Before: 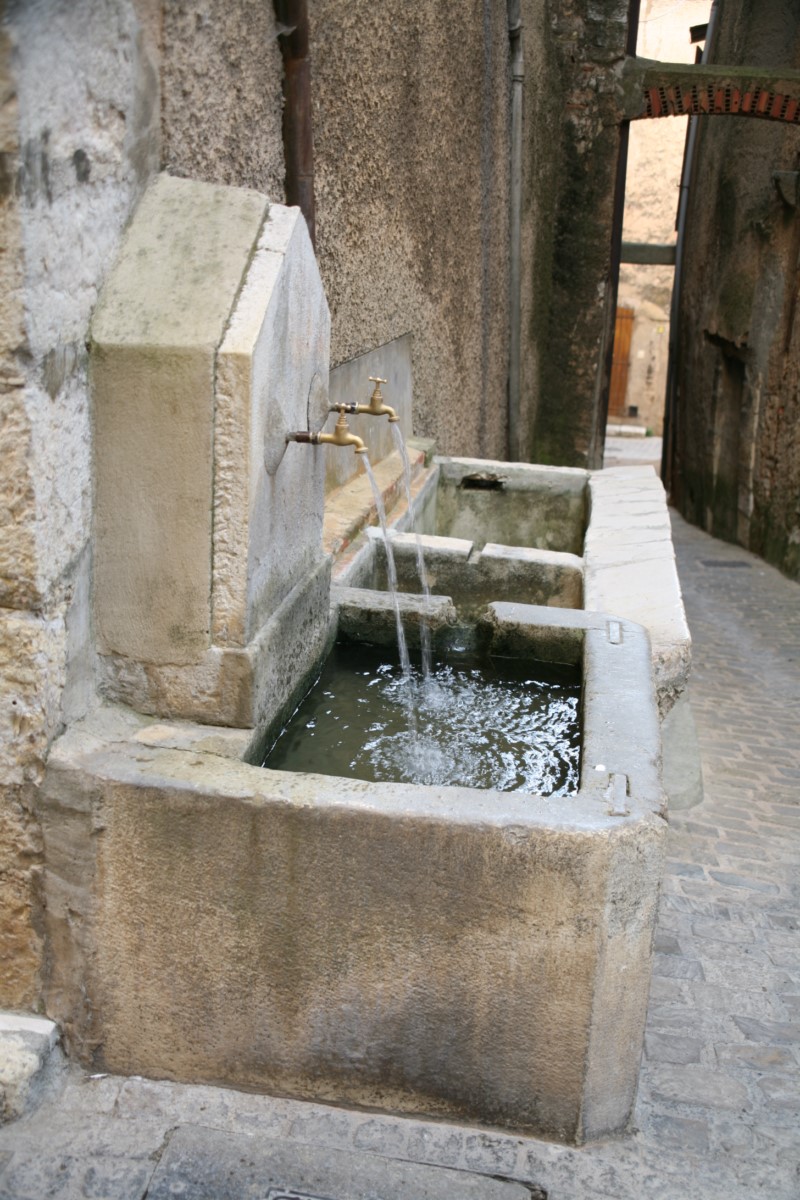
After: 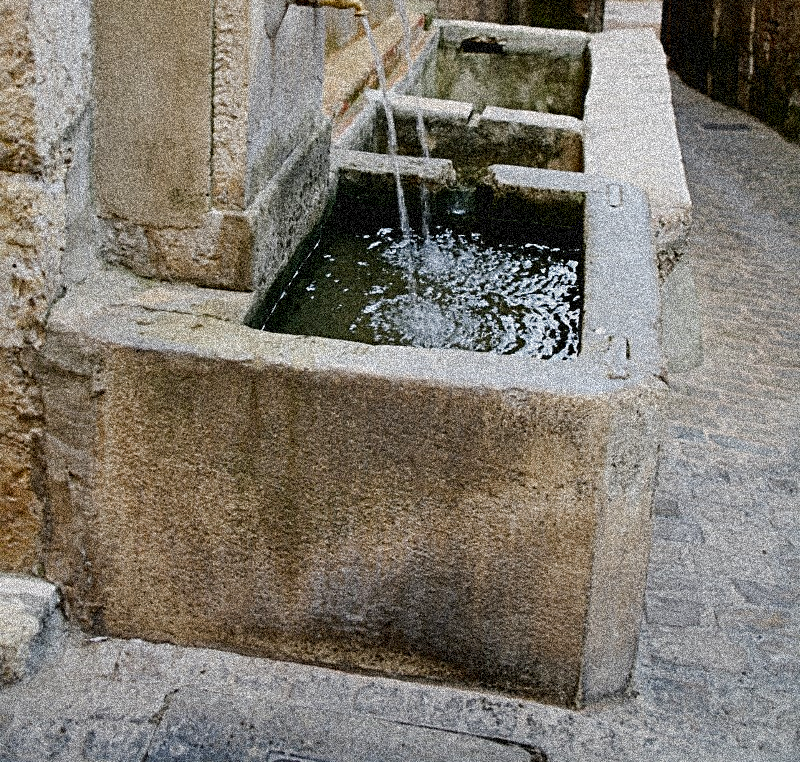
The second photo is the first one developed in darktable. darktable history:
sharpen: radius 2.817, amount 0.715
filmic rgb: black relative exposure -7.65 EV, white relative exposure 4.56 EV, hardness 3.61, contrast 1.05
contrast brightness saturation: contrast 0.1, brightness -0.26, saturation 0.14
exposure: black level correction 0.005, exposure 0.417 EV, compensate highlight preservation false
color zones: curves: ch0 [(0, 0.444) (0.143, 0.442) (0.286, 0.441) (0.429, 0.441) (0.571, 0.441) (0.714, 0.441) (0.857, 0.442) (1, 0.444)]
grain: coarseness 3.75 ISO, strength 100%, mid-tones bias 0%
crop and rotate: top 36.435%
